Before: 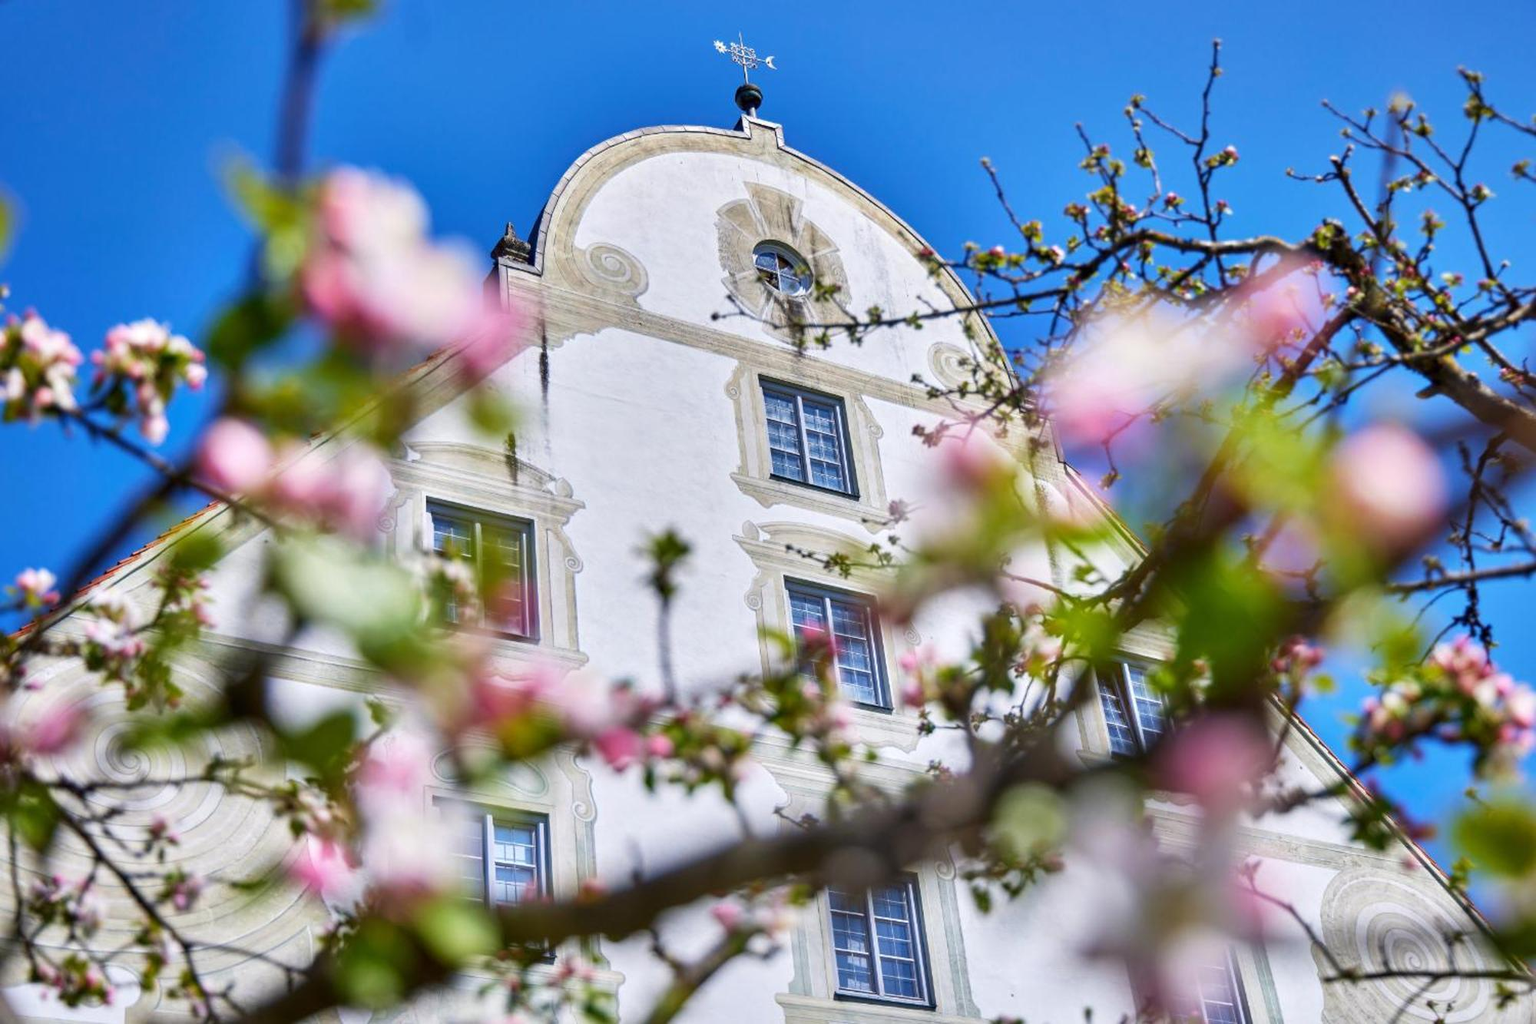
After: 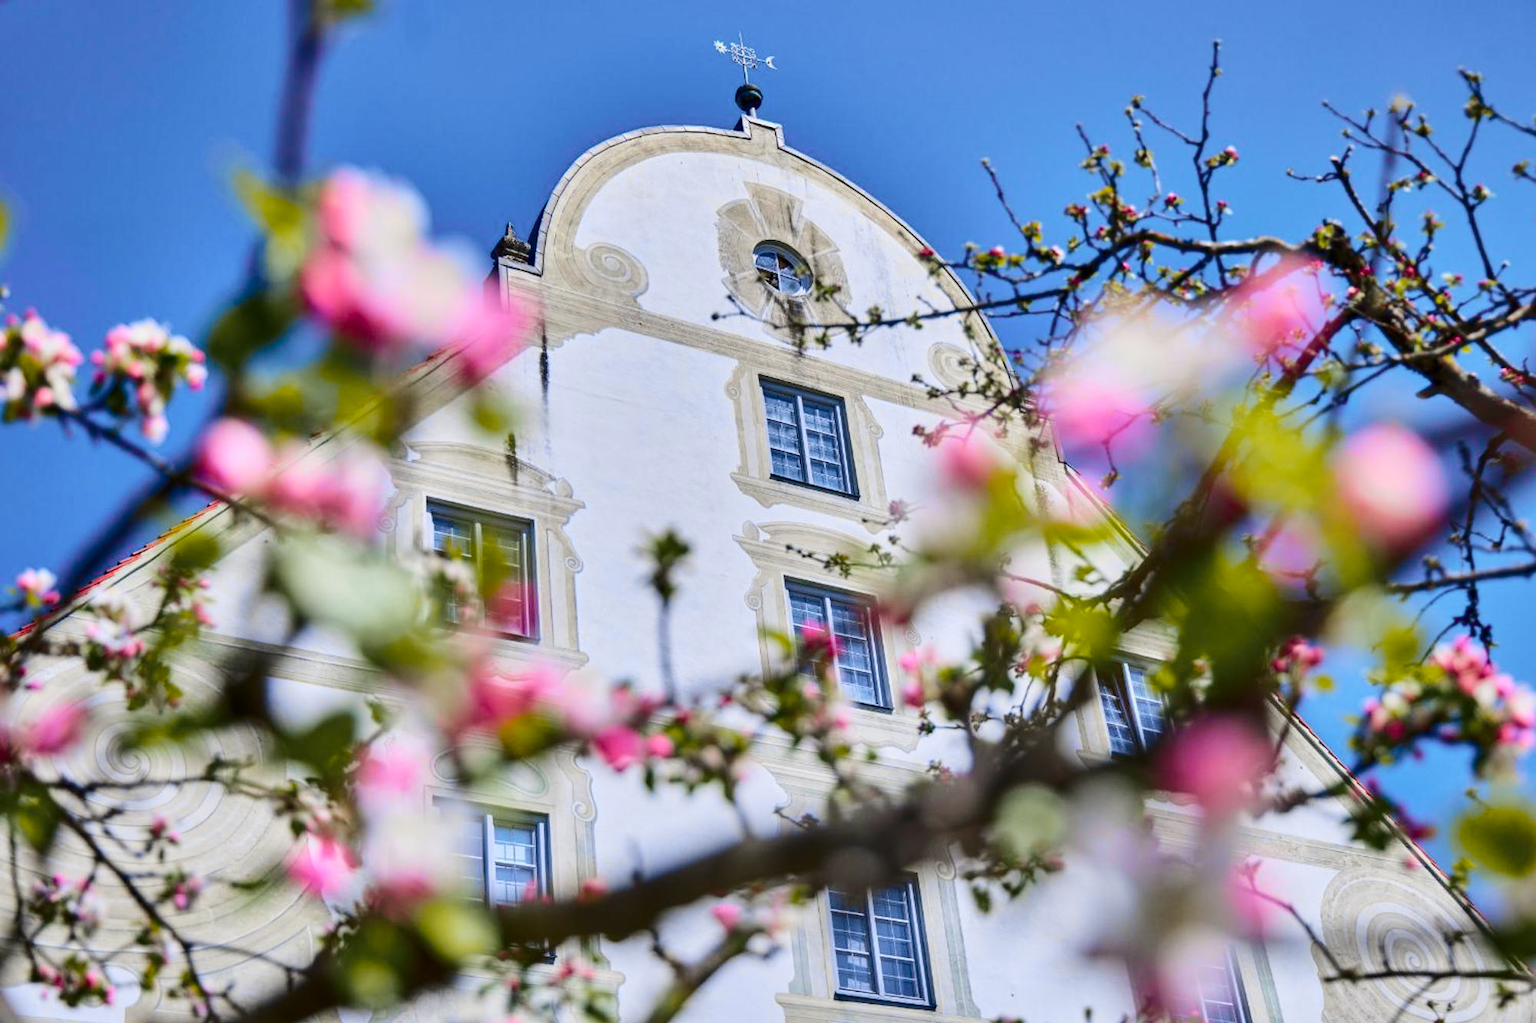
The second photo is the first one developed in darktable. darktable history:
exposure: exposure -0.041 EV, compensate highlight preservation false
tone curve: curves: ch0 [(0, 0) (0.23, 0.189) (0.486, 0.52) (0.822, 0.825) (0.994, 0.955)]; ch1 [(0, 0) (0.226, 0.261) (0.379, 0.442) (0.469, 0.468) (0.495, 0.498) (0.514, 0.509) (0.561, 0.603) (0.59, 0.656) (1, 1)]; ch2 [(0, 0) (0.269, 0.299) (0.459, 0.43) (0.498, 0.5) (0.523, 0.52) (0.586, 0.569) (0.635, 0.617) (0.659, 0.681) (0.718, 0.764) (1, 1)], color space Lab, independent channels, preserve colors none
